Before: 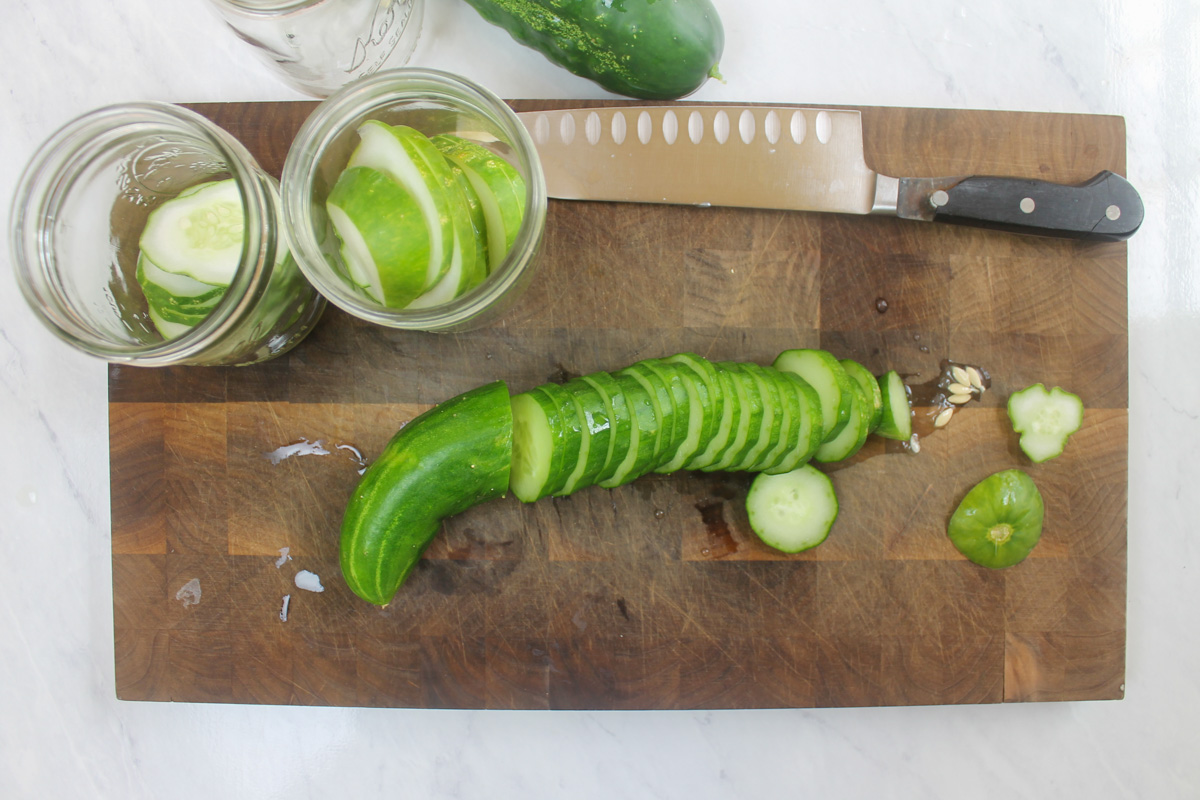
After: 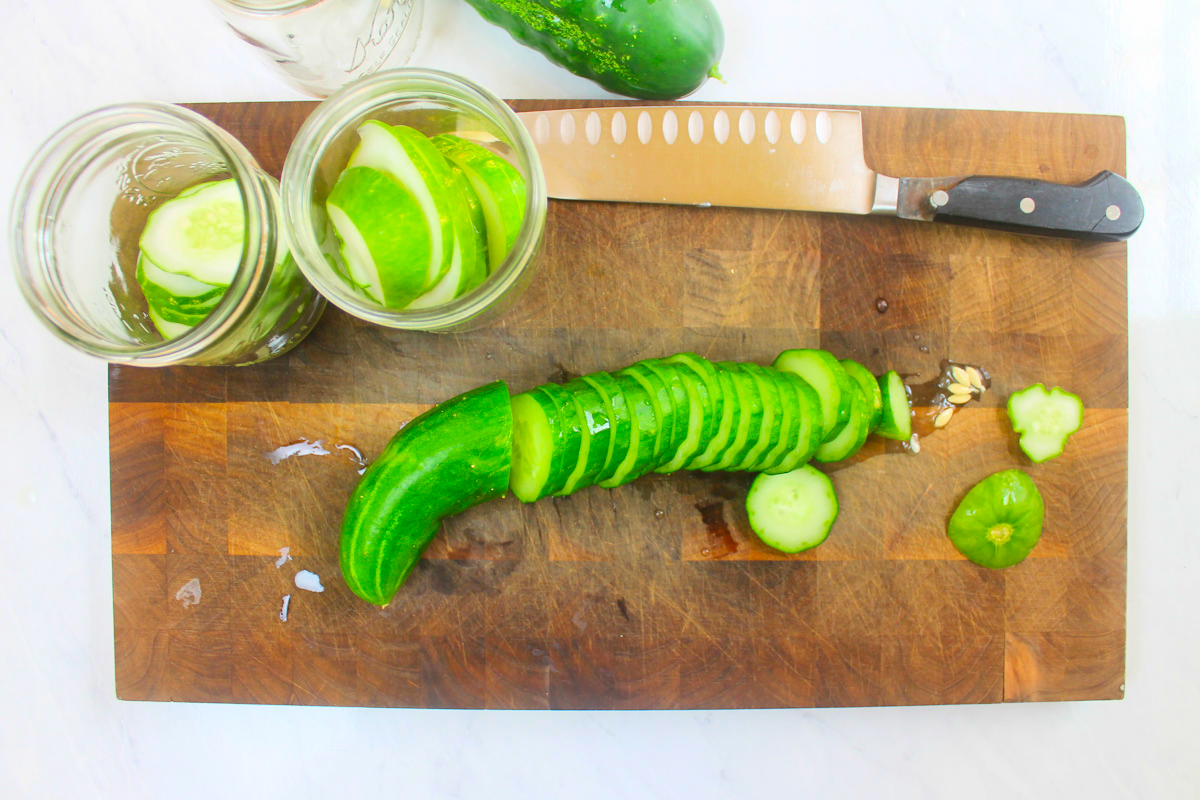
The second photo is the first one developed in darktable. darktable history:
contrast brightness saturation: contrast 0.204, brightness 0.195, saturation 0.799
